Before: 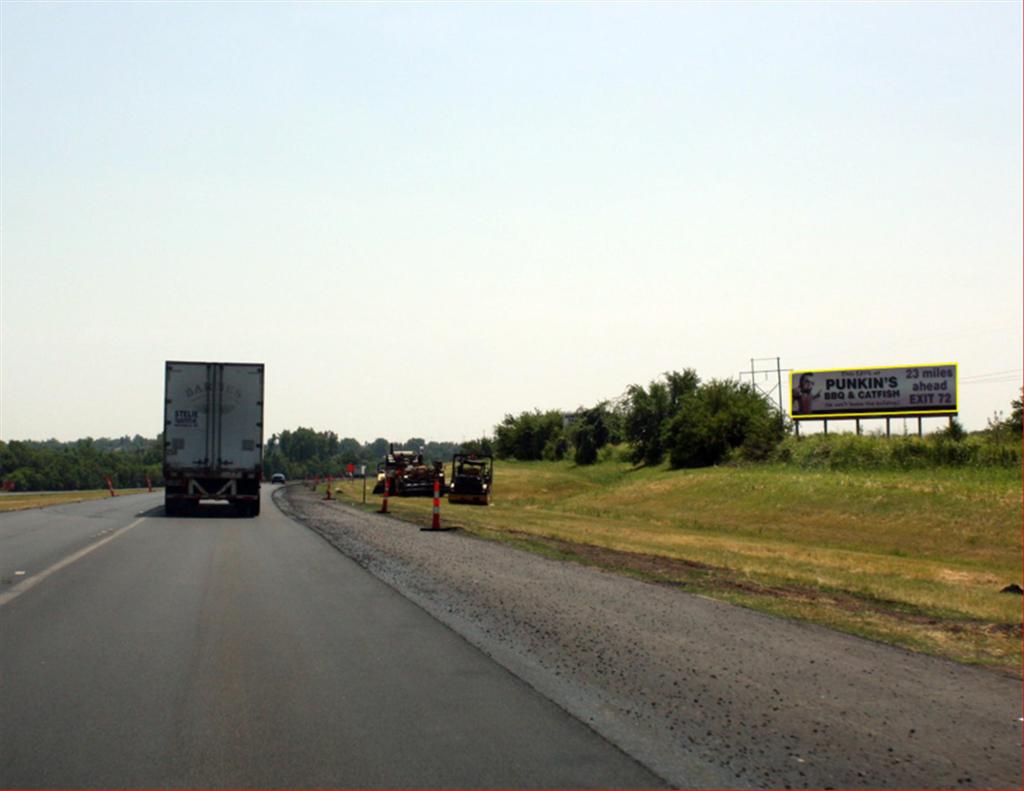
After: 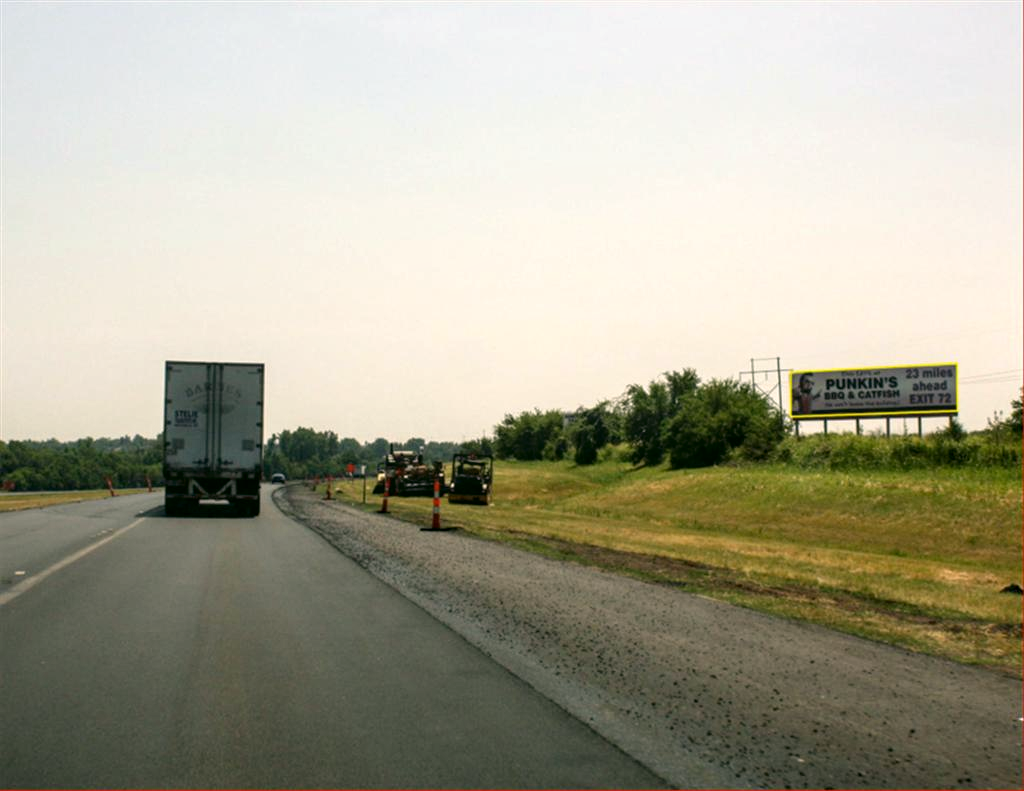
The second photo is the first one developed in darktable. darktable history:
color correction: highlights a* 4.02, highlights b* 4.98, shadows a* -7.55, shadows b* 4.98
local contrast: on, module defaults
